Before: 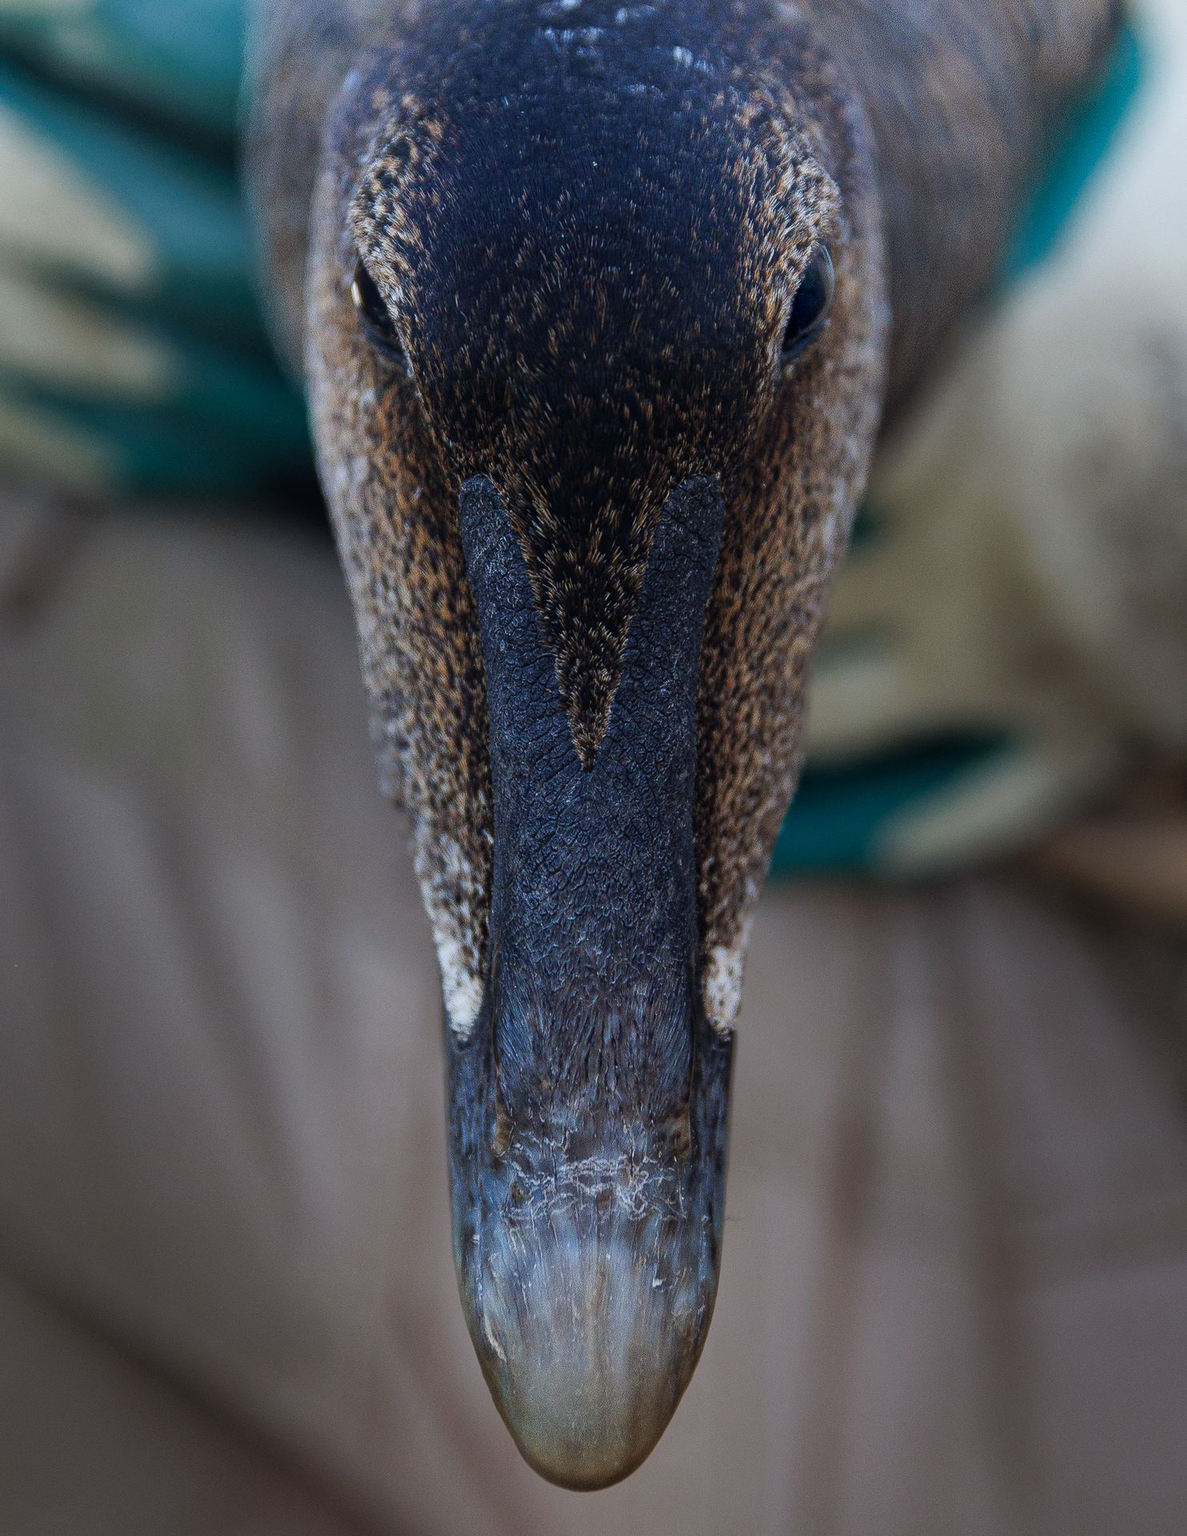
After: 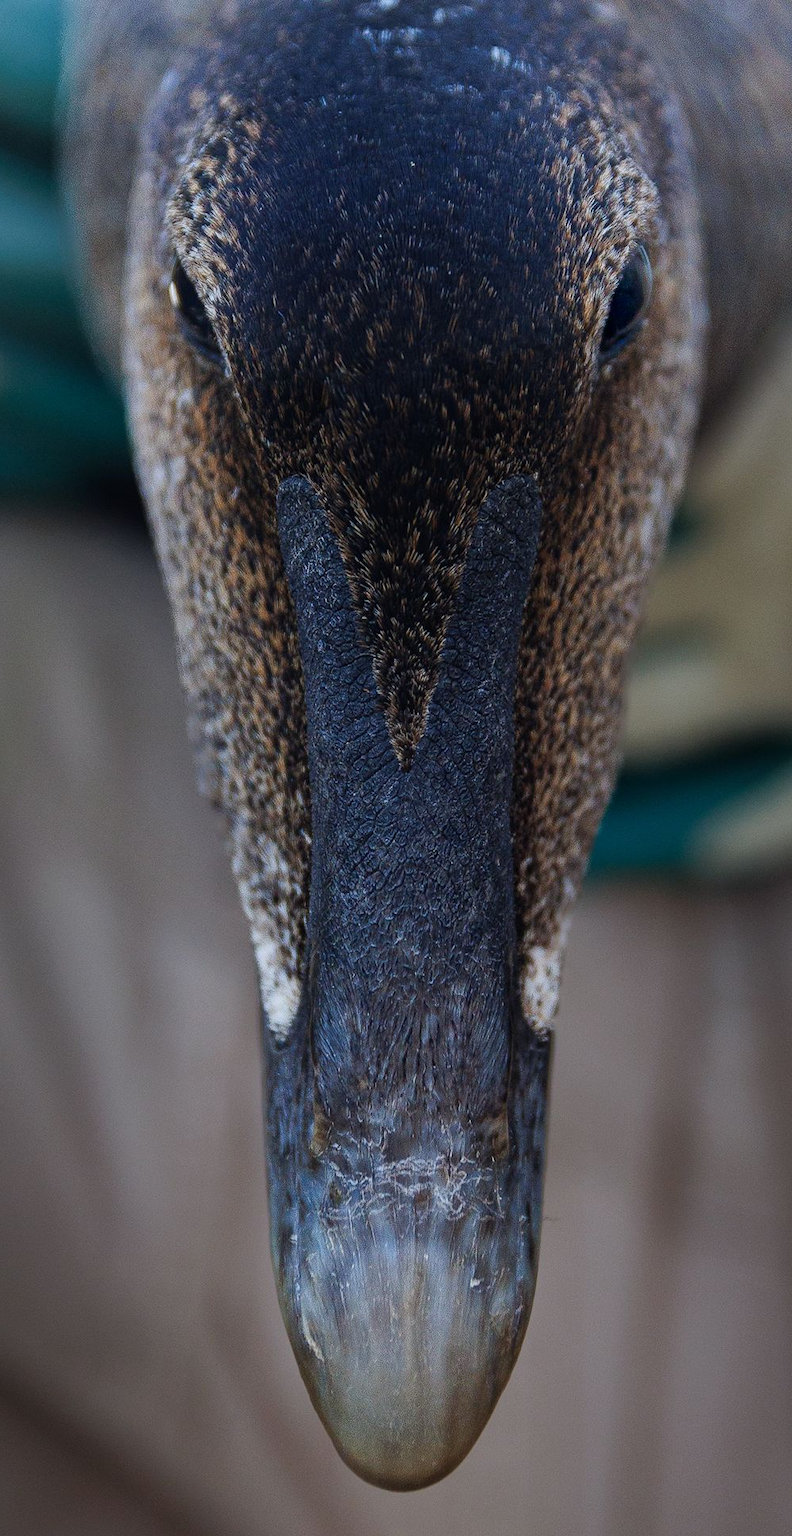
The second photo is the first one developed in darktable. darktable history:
crop: left 15.365%, right 17.845%
